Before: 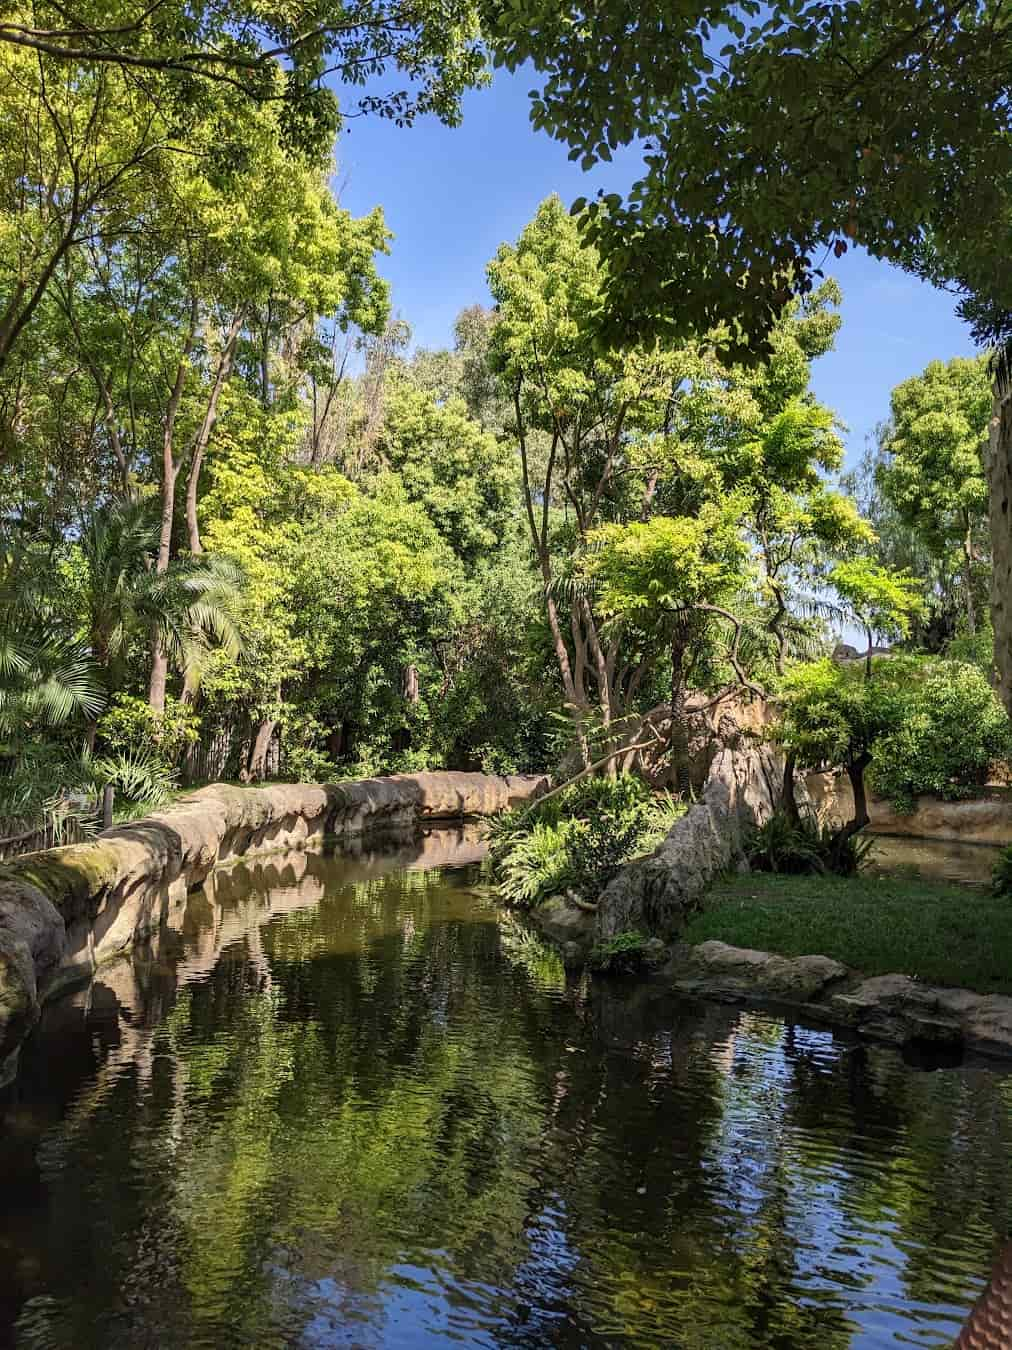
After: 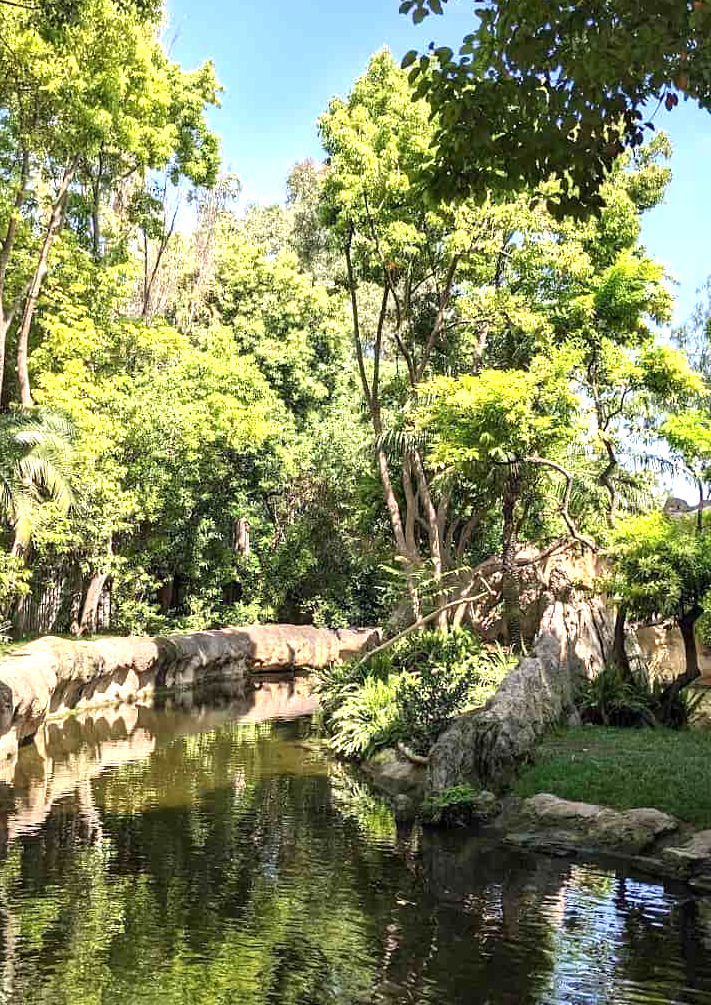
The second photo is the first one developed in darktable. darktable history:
crop and rotate: left 16.738%, top 10.939%, right 13.003%, bottom 14.543%
exposure: exposure 0.926 EV, compensate exposure bias true, compensate highlight preservation false
